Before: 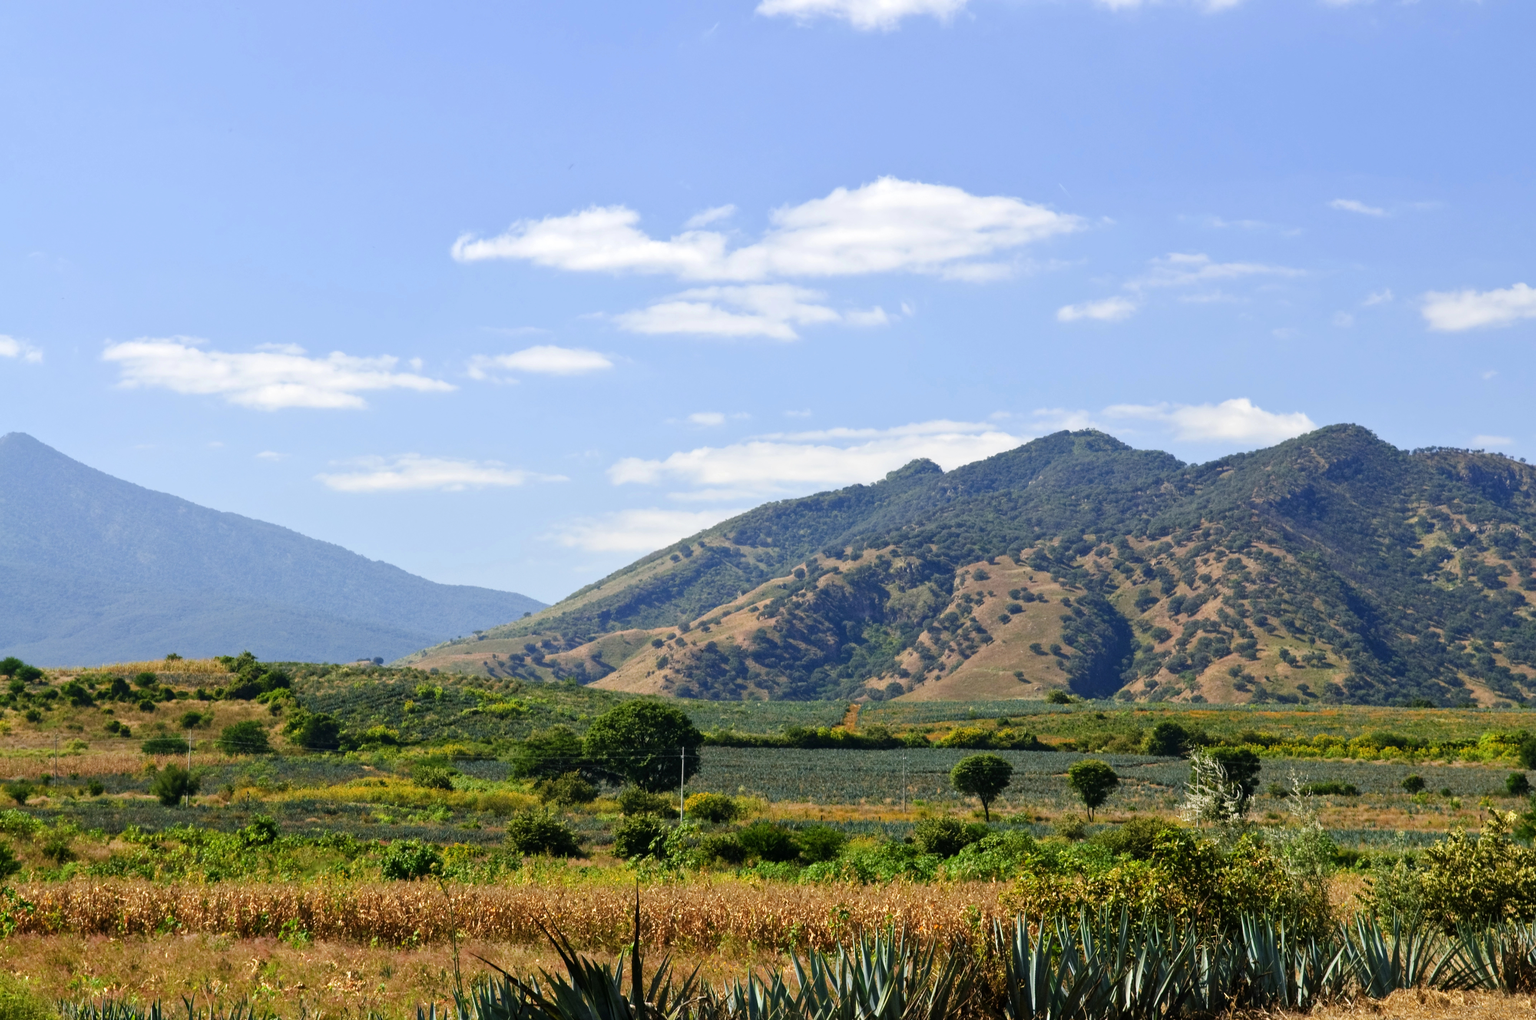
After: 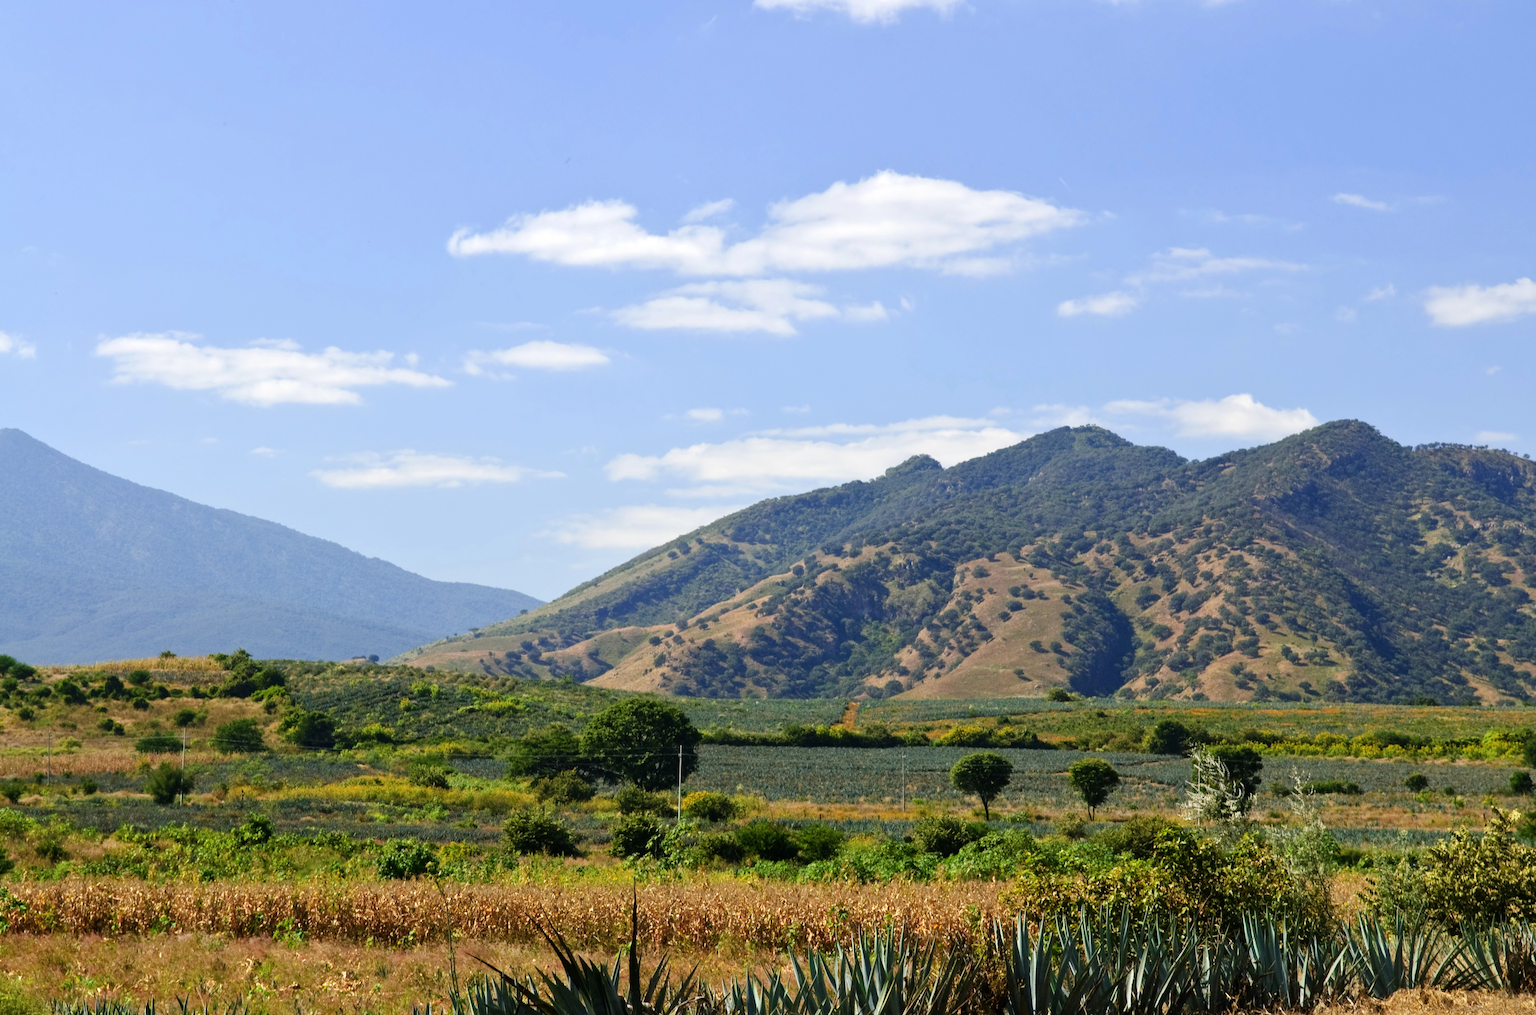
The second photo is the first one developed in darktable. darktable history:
crop: left 0.492%, top 0.737%, right 0.216%, bottom 0.396%
